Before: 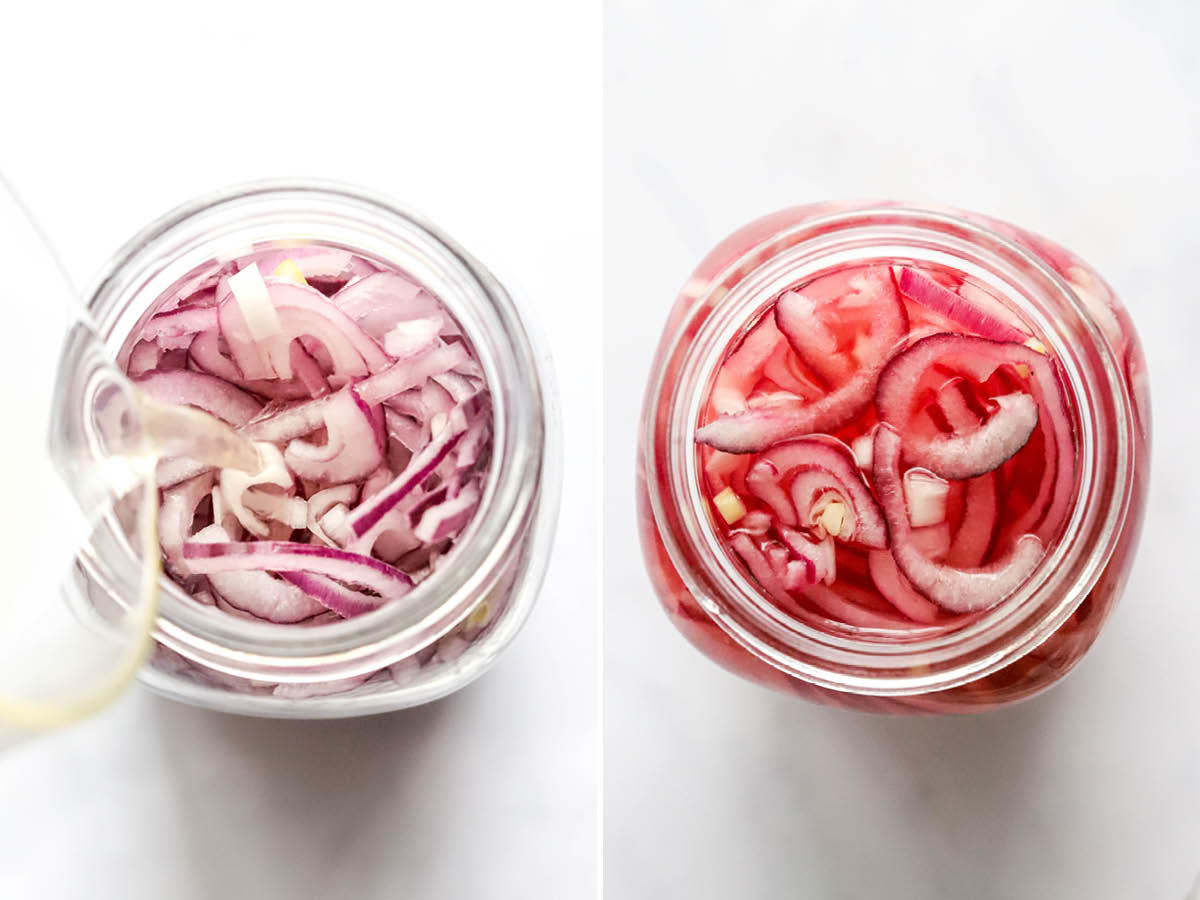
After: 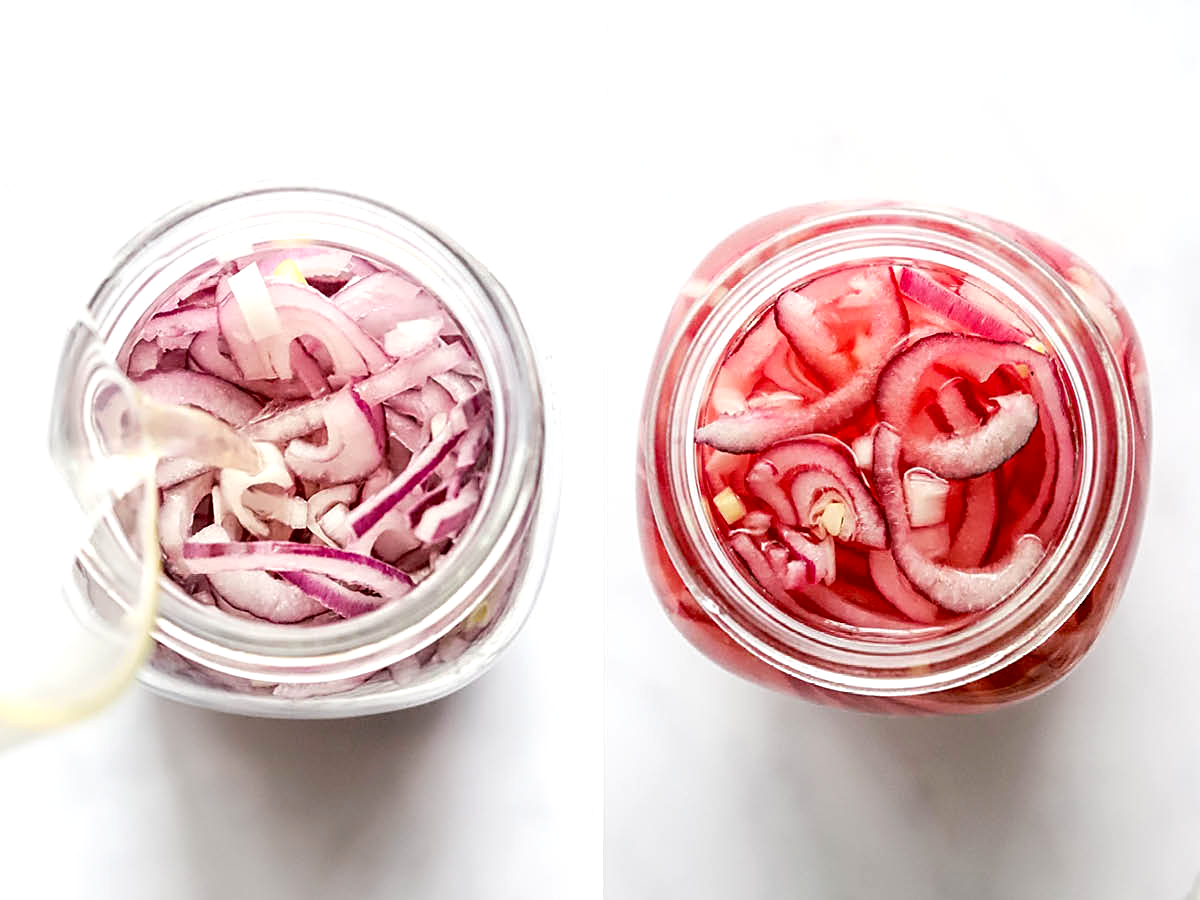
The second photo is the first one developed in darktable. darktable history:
exposure: black level correction 0.007, exposure 0.158 EV, compensate highlight preservation false
sharpen: on, module defaults
